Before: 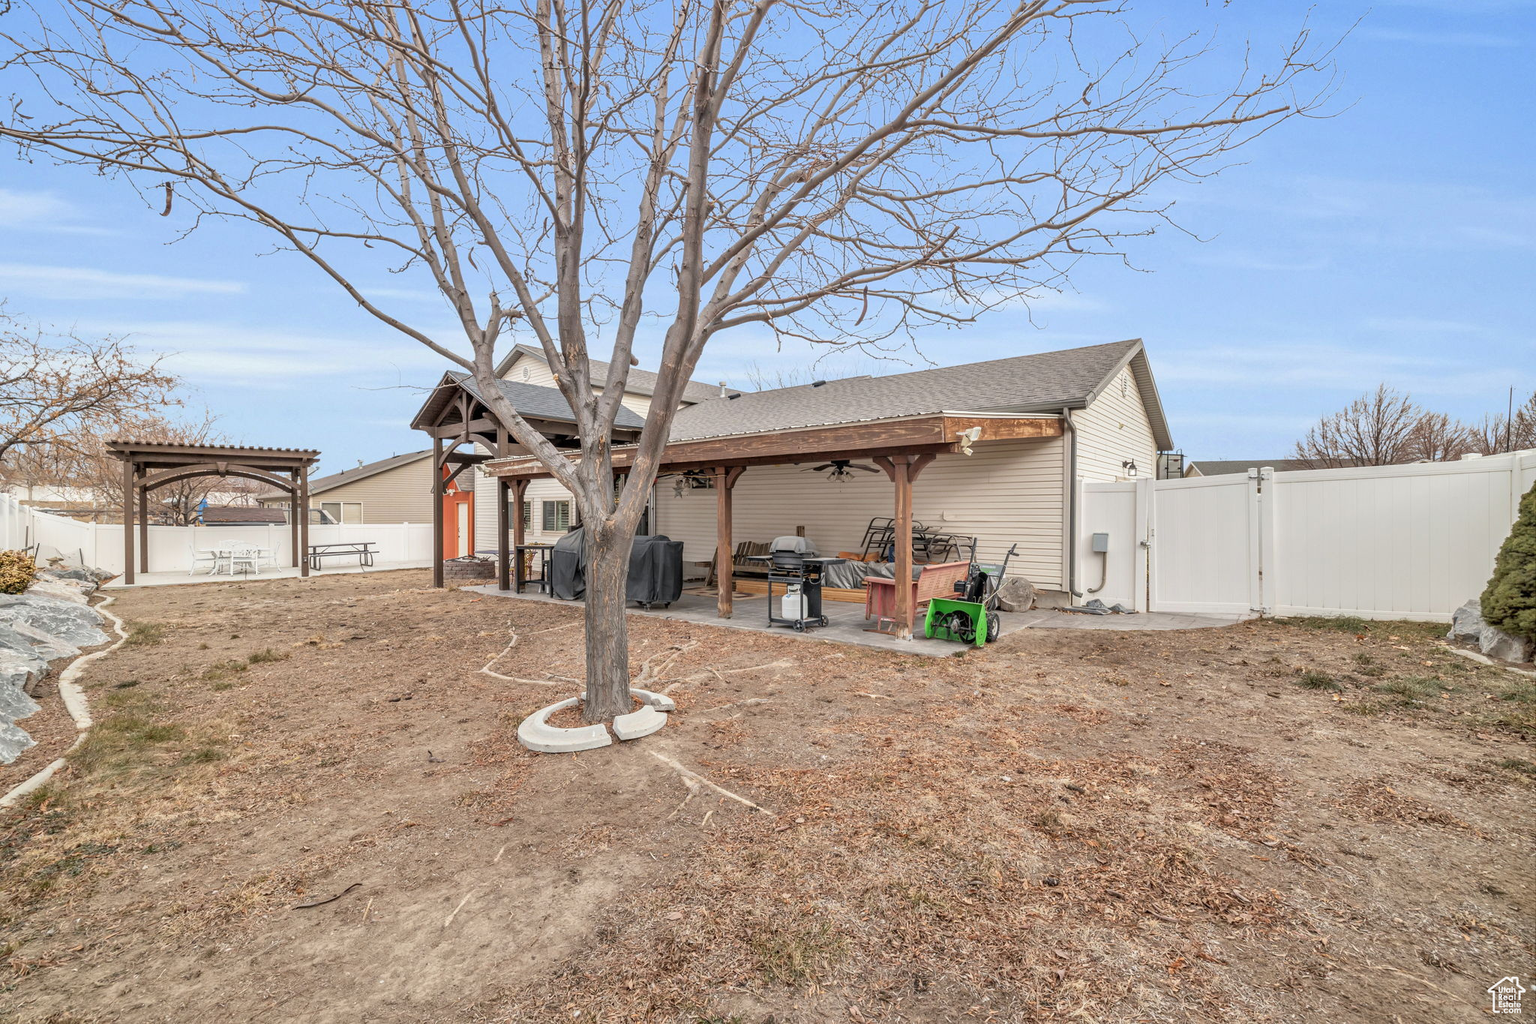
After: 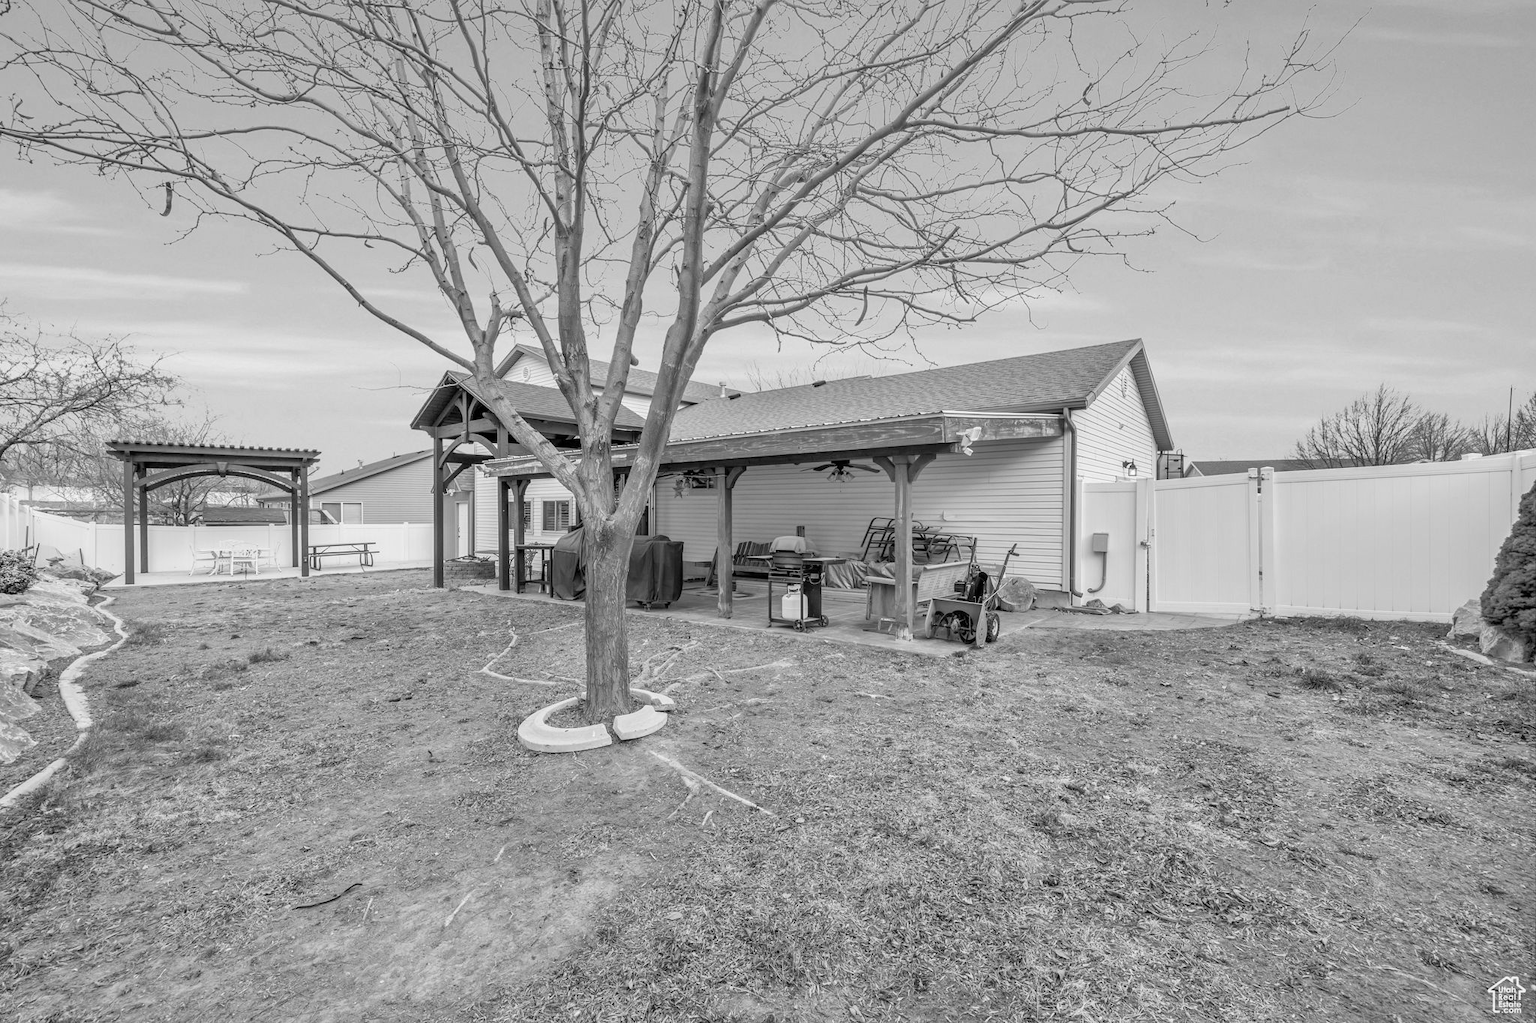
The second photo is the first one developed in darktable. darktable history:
color calibration: output gray [0.714, 0.278, 0, 0], illuminant same as pipeline (D50), adaptation XYZ, x 0.346, y 0.358, temperature 5014.3 K
